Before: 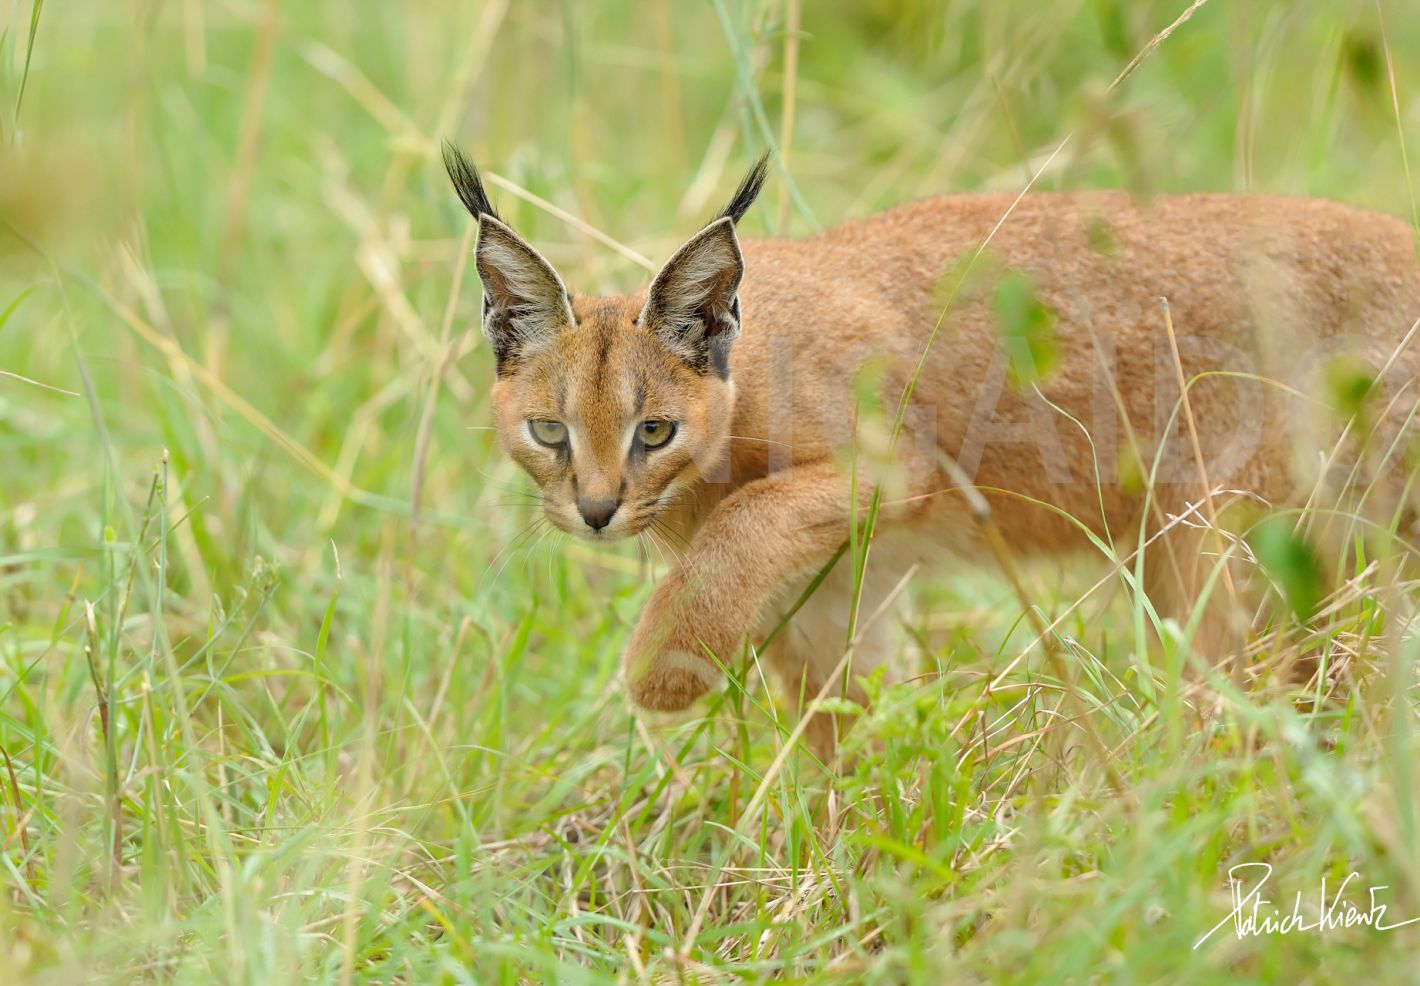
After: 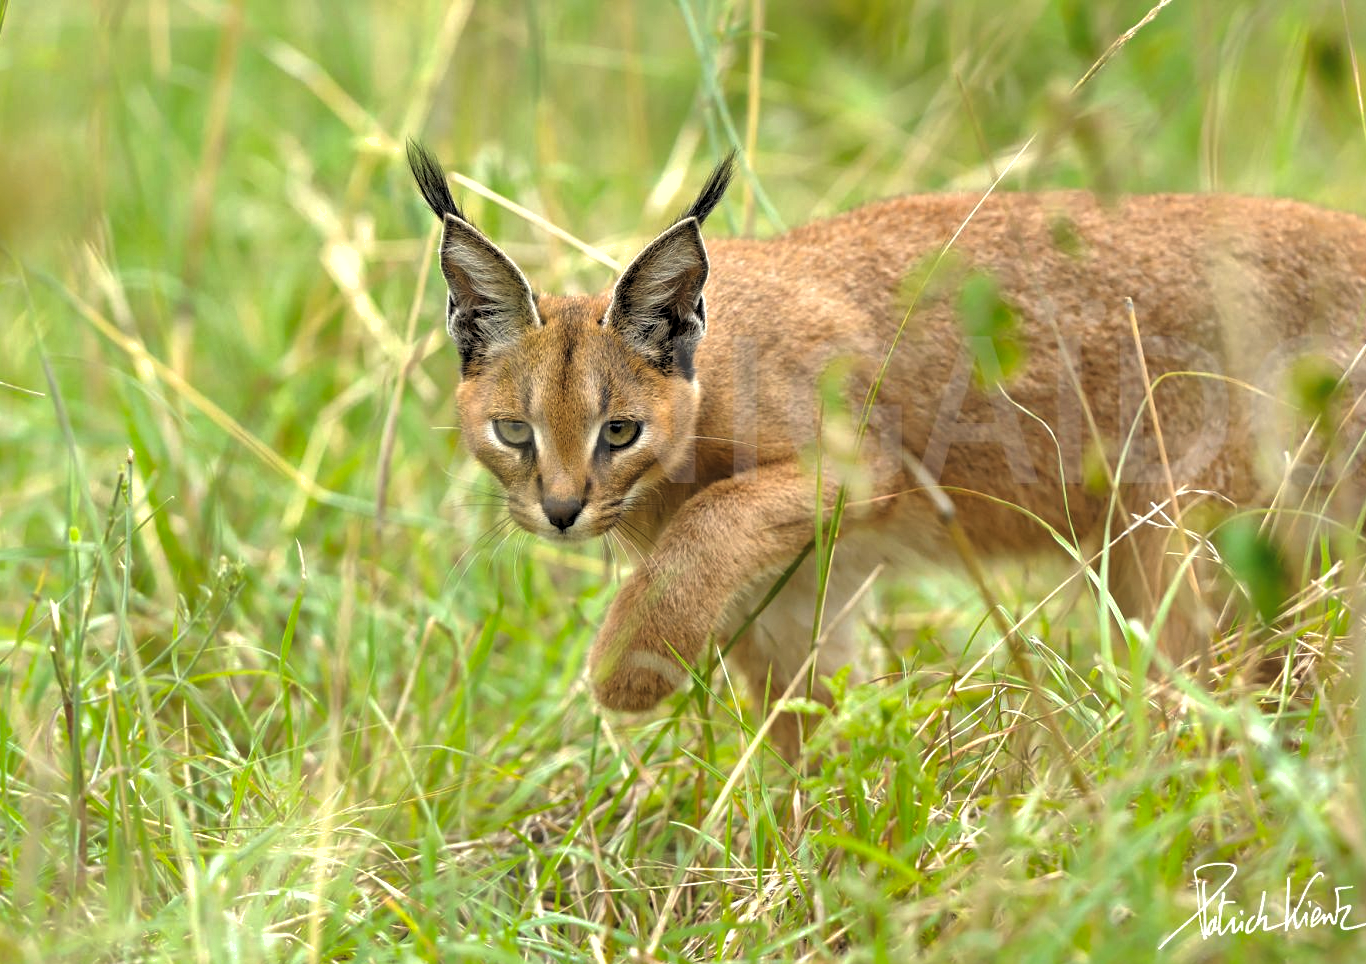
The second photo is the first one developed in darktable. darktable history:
crop and rotate: left 2.59%, right 1.154%, bottom 2.22%
levels: levels [0.129, 0.519, 0.867]
shadows and highlights: on, module defaults
